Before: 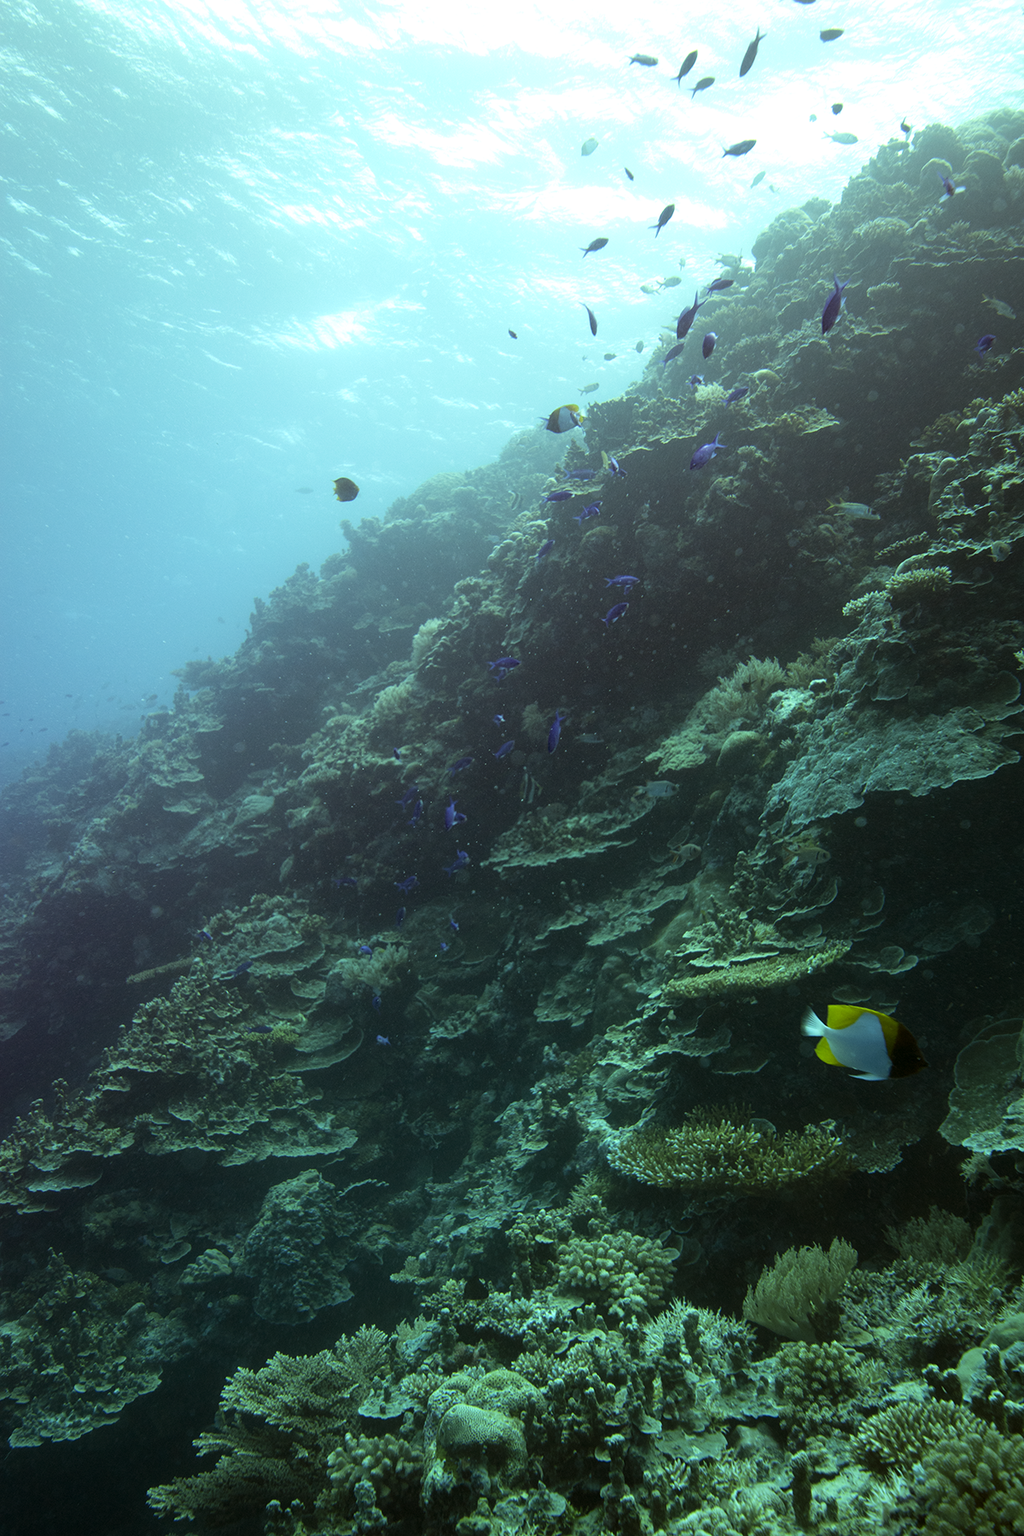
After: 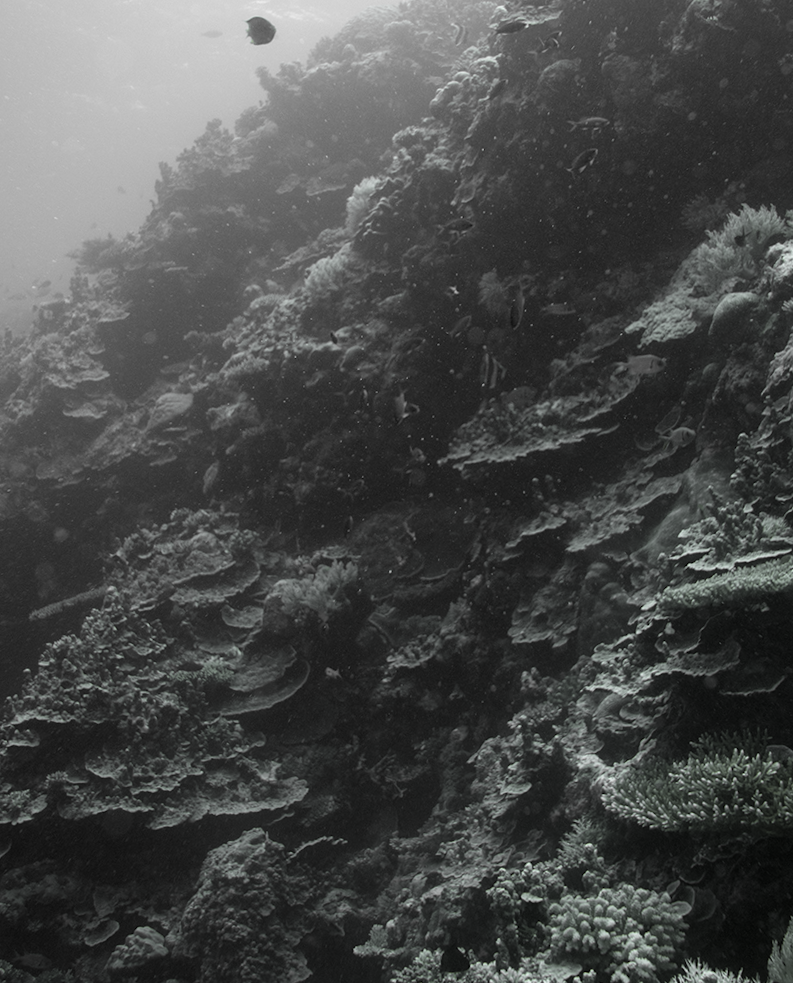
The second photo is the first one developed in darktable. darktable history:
crop: left 13.312%, top 31.28%, right 24.627%, bottom 15.582%
color zones: curves: ch1 [(0, 0.831) (0.08, 0.771) (0.157, 0.268) (0.241, 0.207) (0.562, -0.005) (0.714, -0.013) (0.876, 0.01) (1, 0.831)]
rotate and perspective: rotation -2.56°, automatic cropping off
